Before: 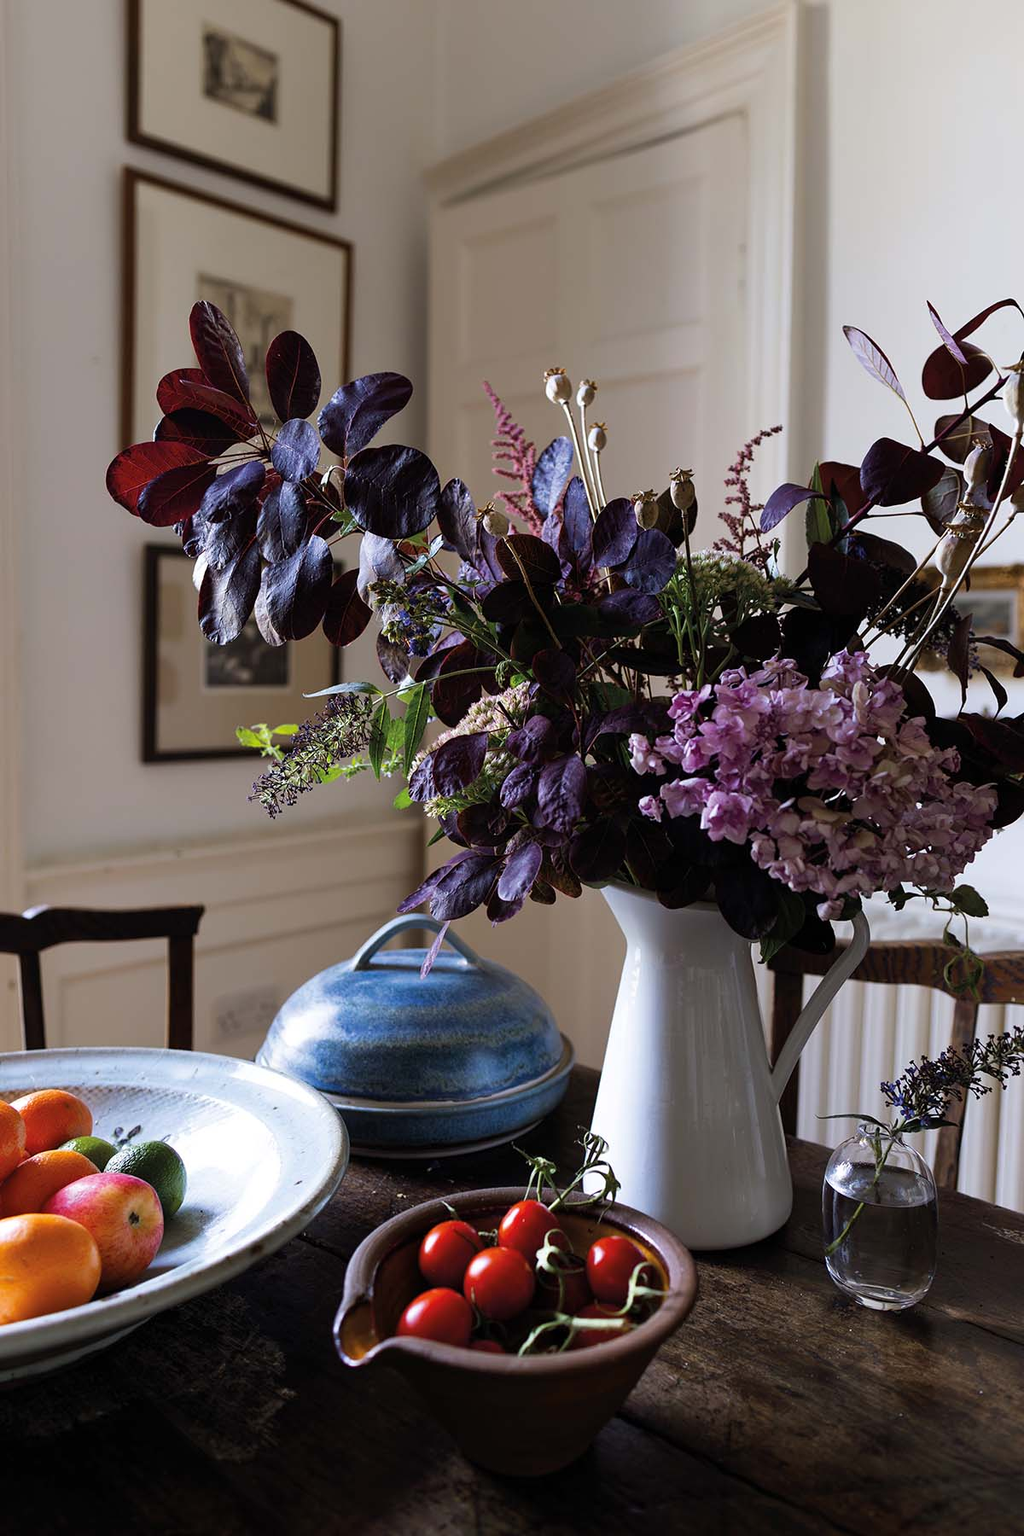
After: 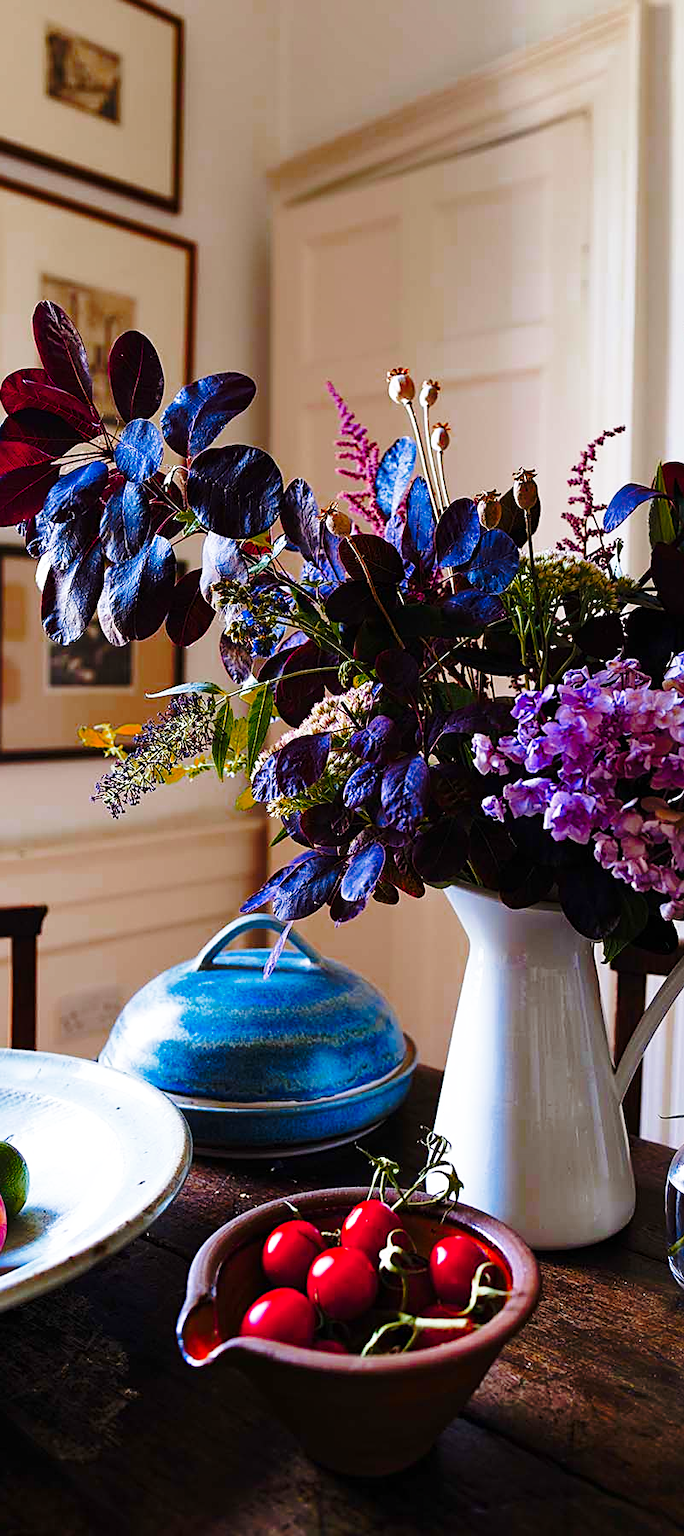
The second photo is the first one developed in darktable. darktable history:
color zones: curves: ch0 [(0.473, 0.374) (0.742, 0.784)]; ch1 [(0.354, 0.737) (0.742, 0.705)]; ch2 [(0.318, 0.421) (0.758, 0.532)]
sharpen: on, module defaults
base curve: curves: ch0 [(0, 0) (0.036, 0.037) (0.121, 0.228) (0.46, 0.76) (0.859, 0.983) (1, 1)], preserve colors none
crop: left 15.379%, right 17.751%
shadows and highlights: radius 336.36, shadows 28.84, soften with gaussian
color balance rgb: linear chroma grading › global chroma 14.355%, perceptual saturation grading › global saturation -0.139%
